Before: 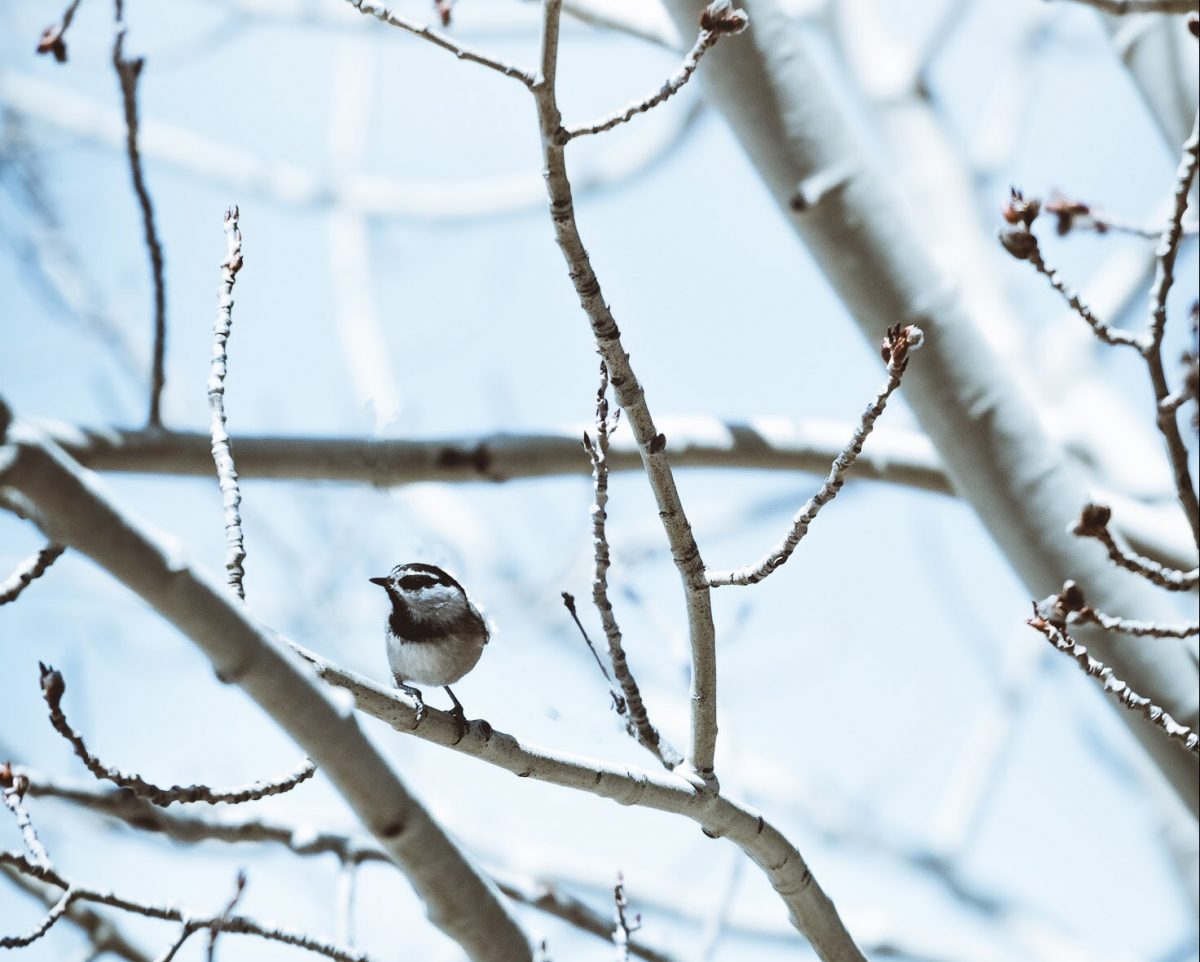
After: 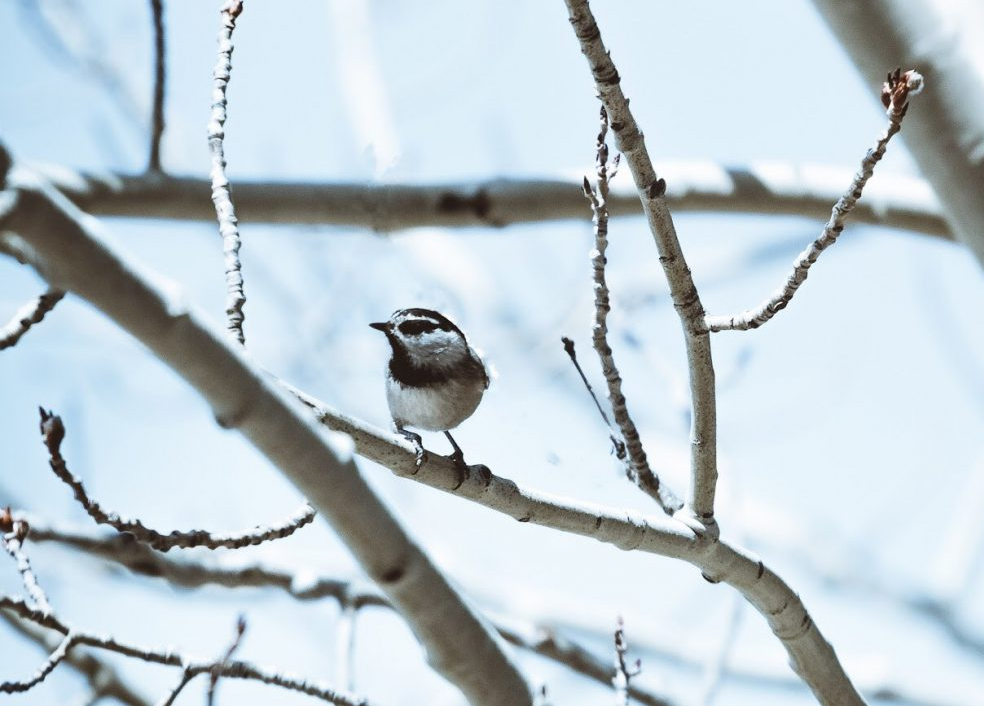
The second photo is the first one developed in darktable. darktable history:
tone equalizer: on, module defaults
crop: top 26.531%, right 17.959%
